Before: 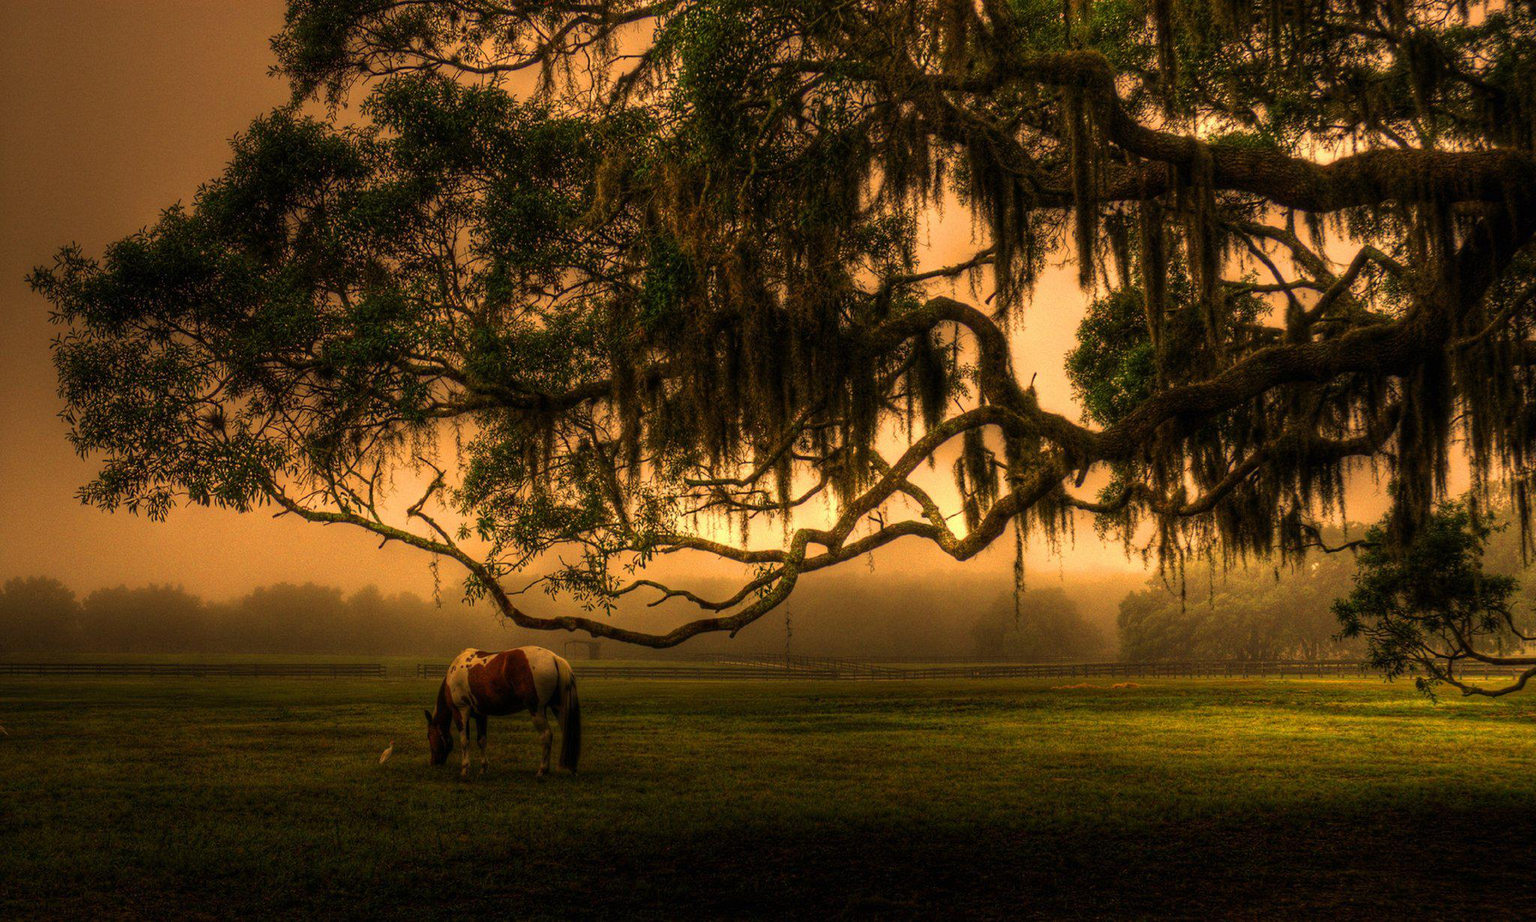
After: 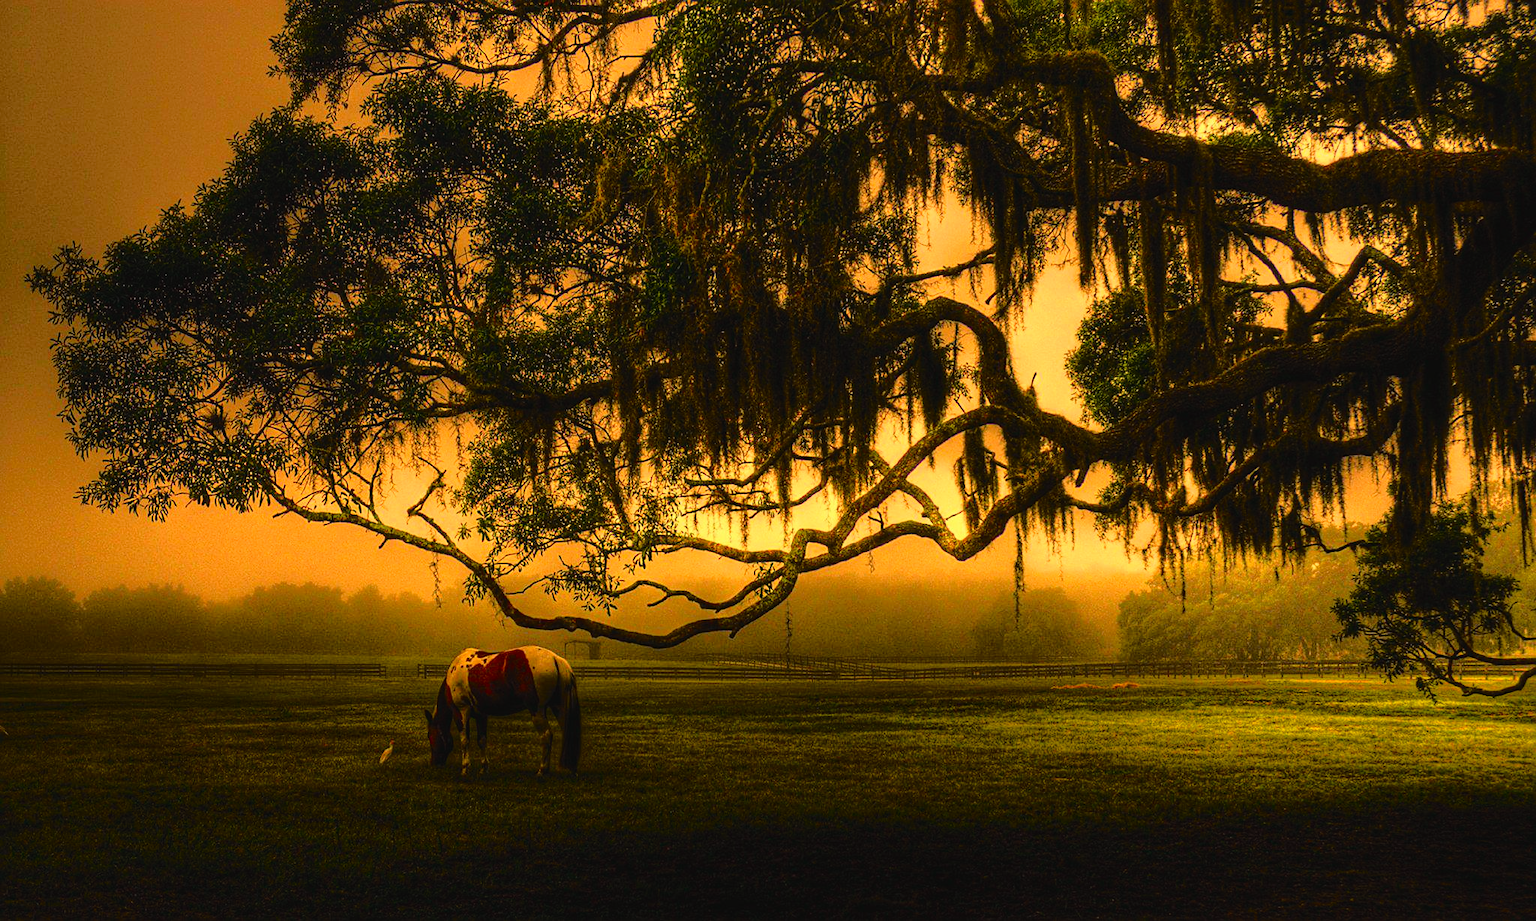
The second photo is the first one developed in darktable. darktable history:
sharpen: on, module defaults
tone curve: curves: ch0 [(0, 0.029) (0.168, 0.142) (0.359, 0.44) (0.469, 0.544) (0.634, 0.722) (0.858, 0.903) (1, 0.968)]; ch1 [(0, 0) (0.437, 0.453) (0.472, 0.47) (0.502, 0.502) (0.54, 0.534) (0.57, 0.592) (0.618, 0.66) (0.699, 0.749) (0.859, 0.919) (1, 1)]; ch2 [(0, 0) (0.33, 0.301) (0.421, 0.443) (0.476, 0.498) (0.505, 0.503) (0.547, 0.557) (0.586, 0.634) (0.608, 0.676) (1, 1)], color space Lab, independent channels, preserve colors none
